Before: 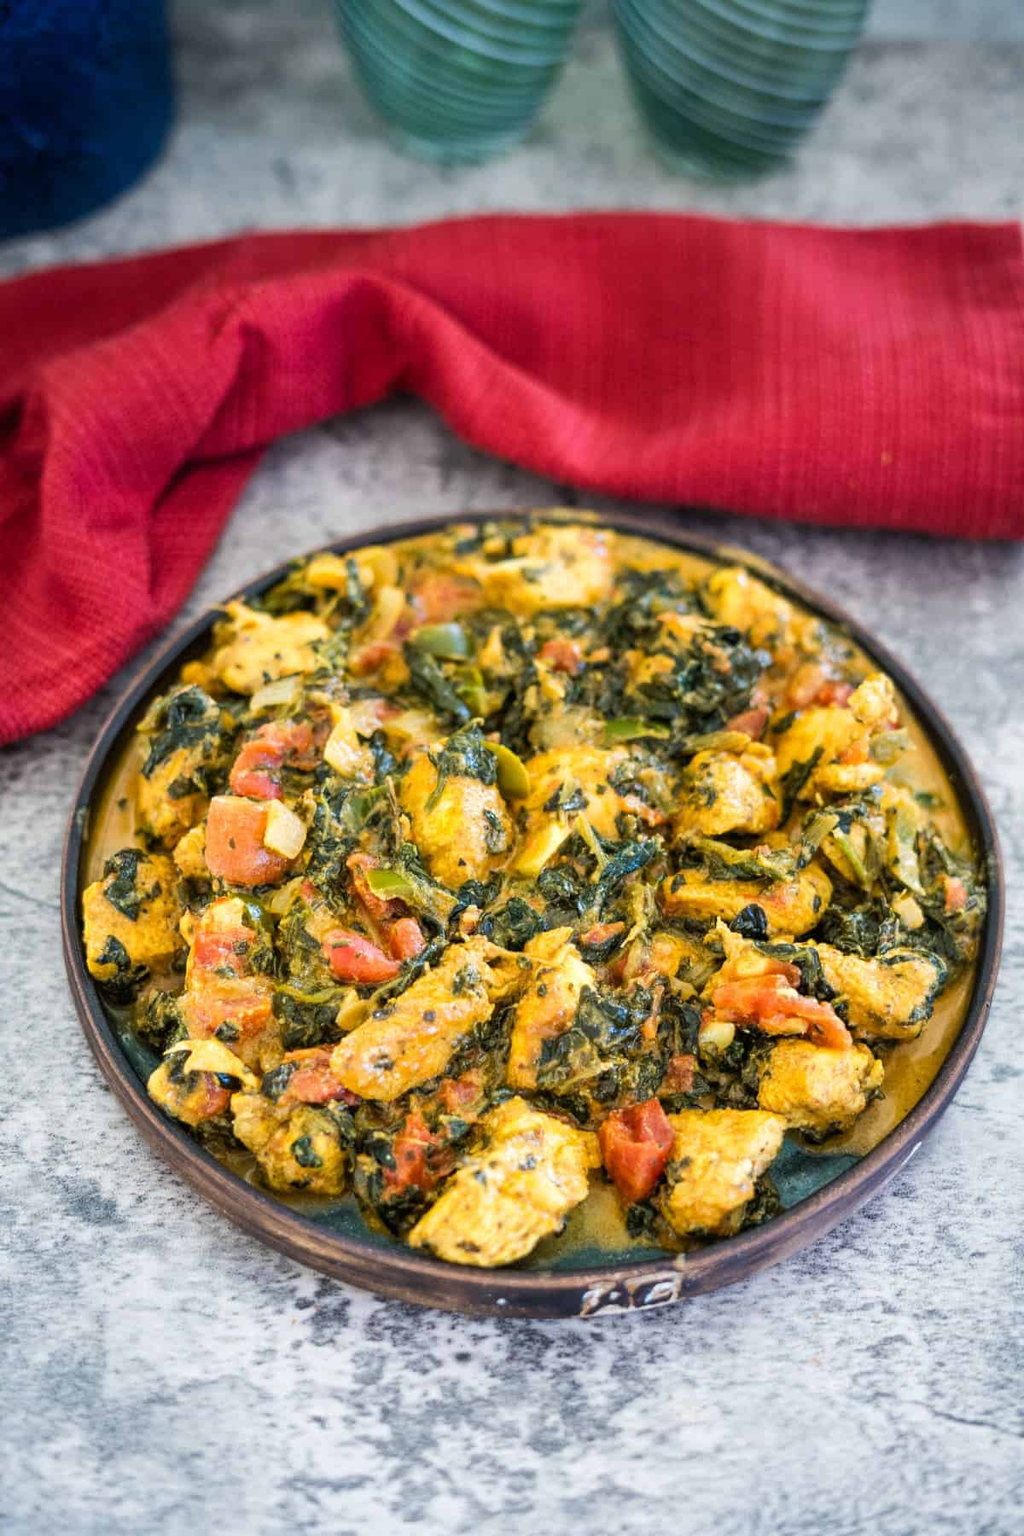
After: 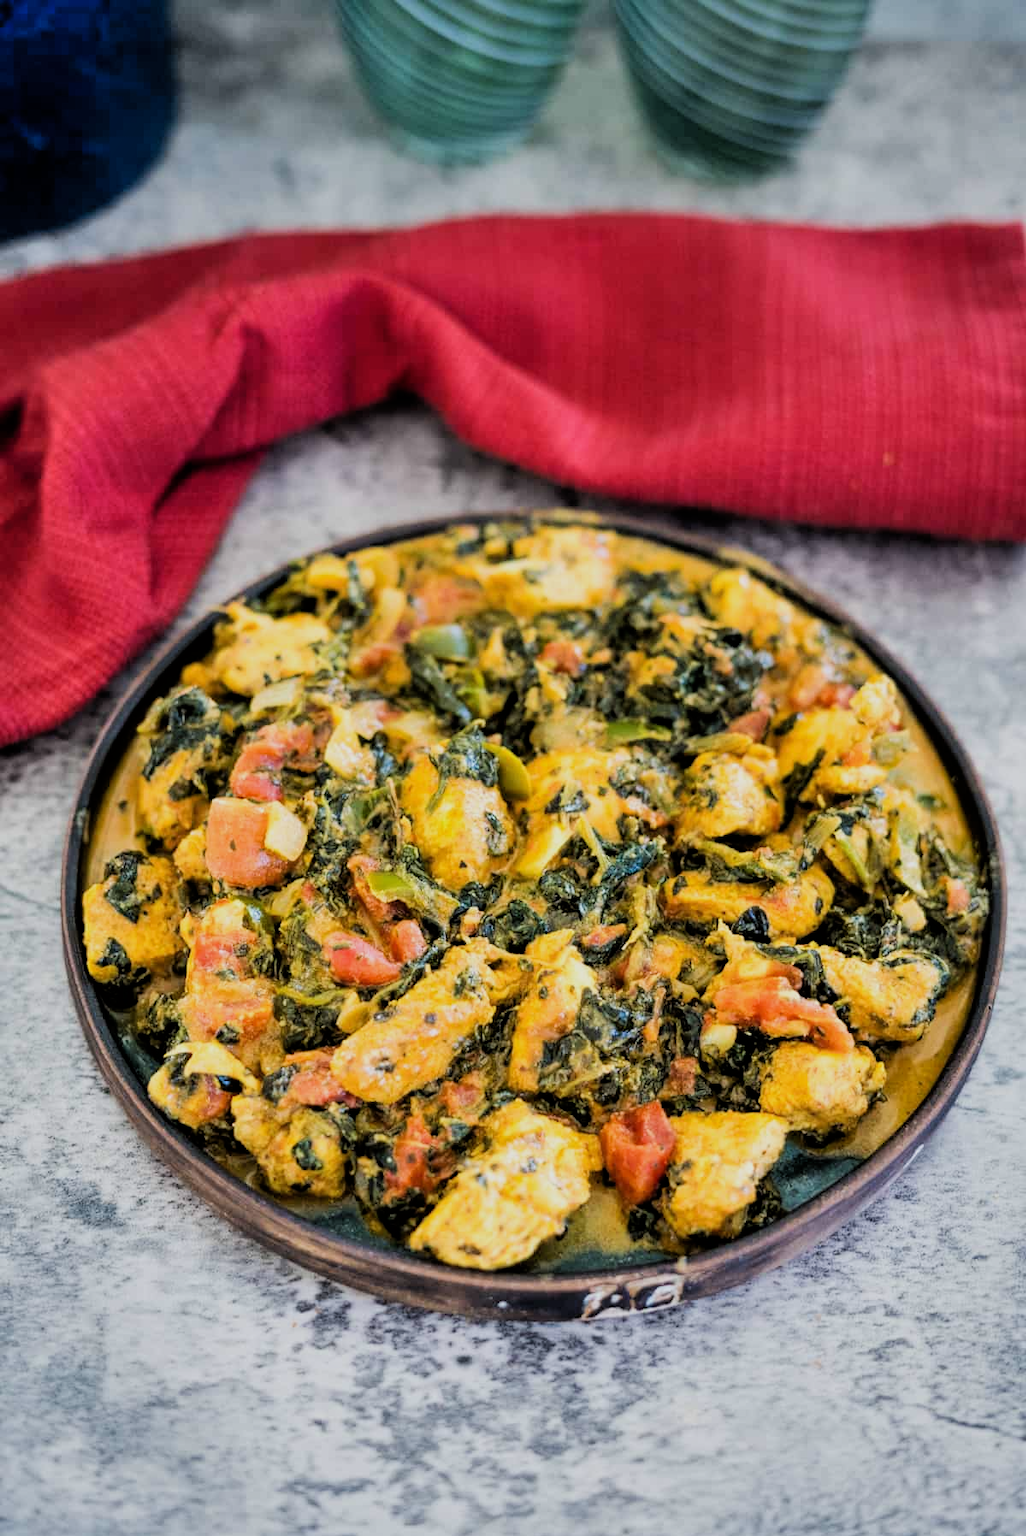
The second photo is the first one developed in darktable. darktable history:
tone equalizer: on, module defaults
shadows and highlights: shadows 53.1, soften with gaussian
crop: top 0.048%, bottom 0.151%
filmic rgb: black relative exposure -5.09 EV, white relative exposure 3.99 EV, threshold 2.94 EV, hardness 2.9, contrast 1.184, enable highlight reconstruction true
